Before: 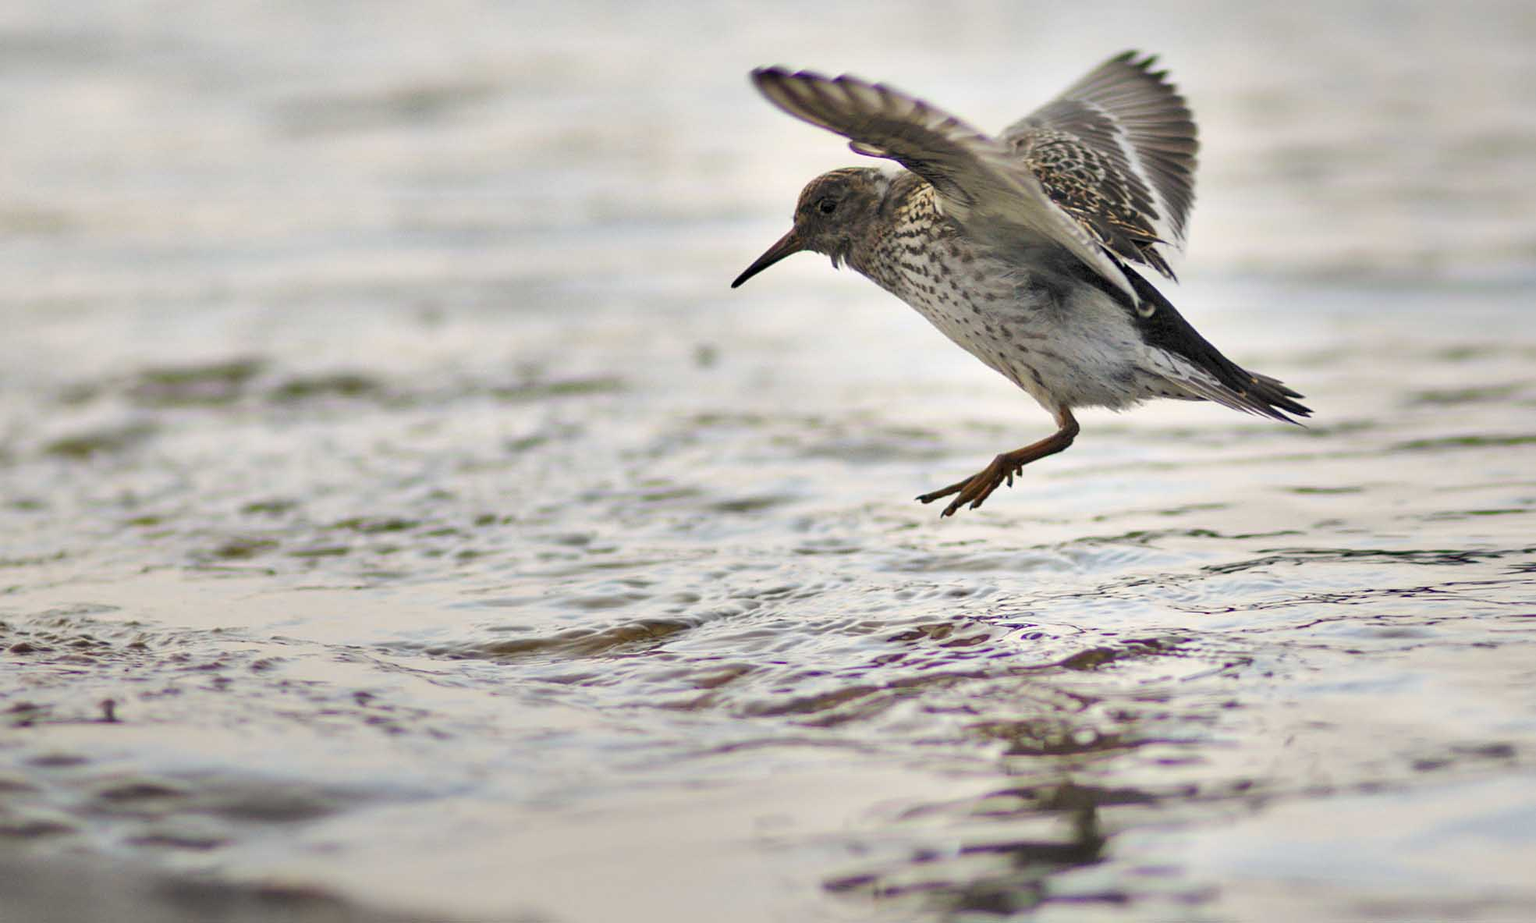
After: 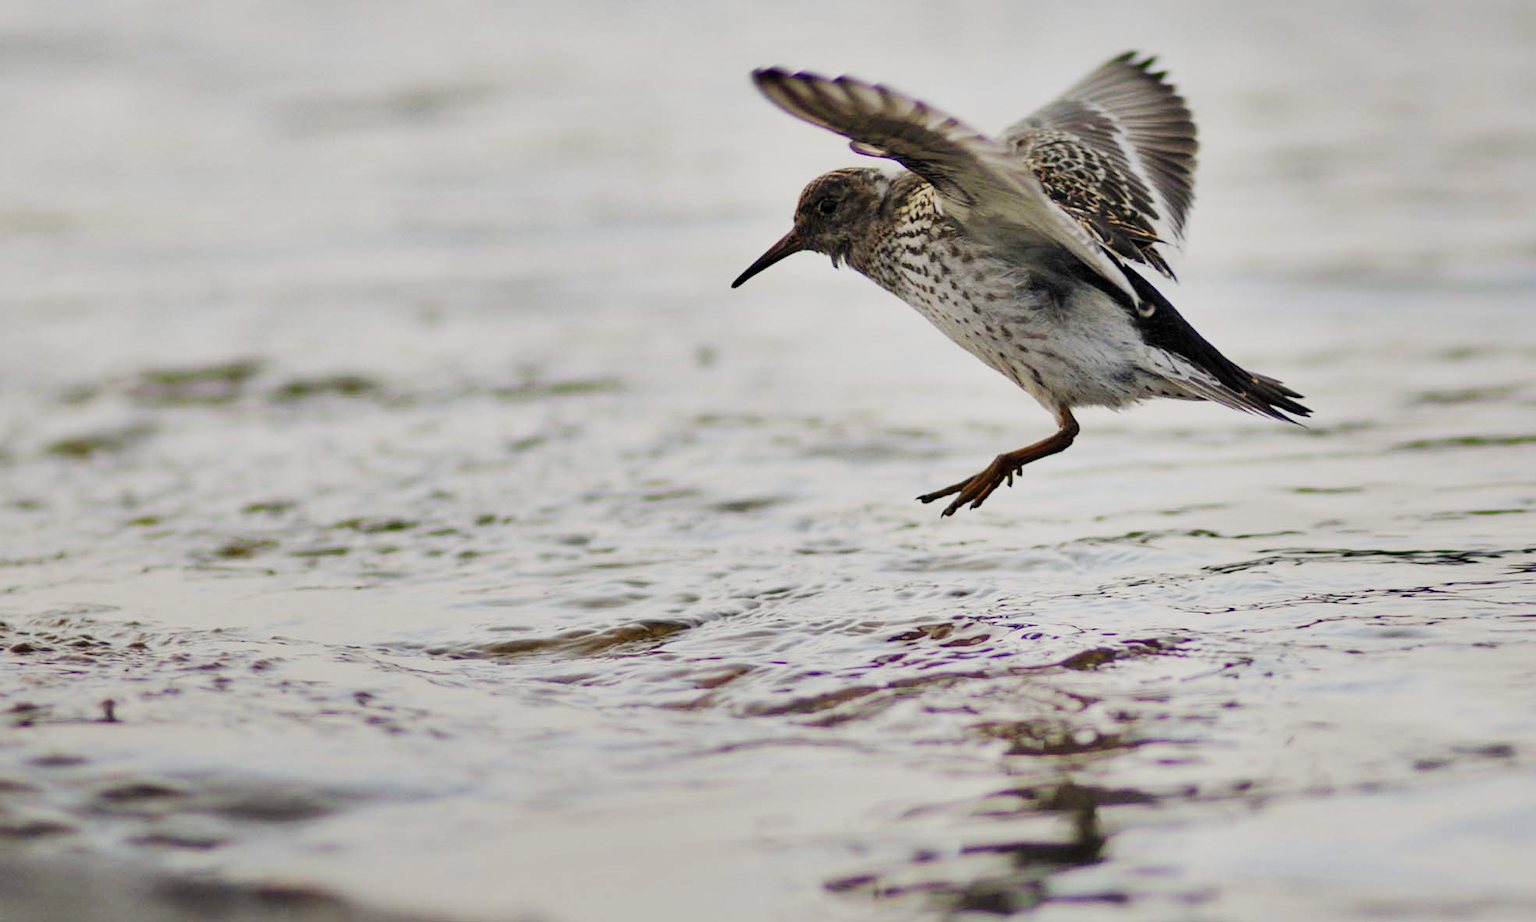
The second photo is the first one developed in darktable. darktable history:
sigmoid: skew -0.2, preserve hue 0%, red attenuation 0.1, red rotation 0.035, green attenuation 0.1, green rotation -0.017, blue attenuation 0.15, blue rotation -0.052, base primaries Rec2020
